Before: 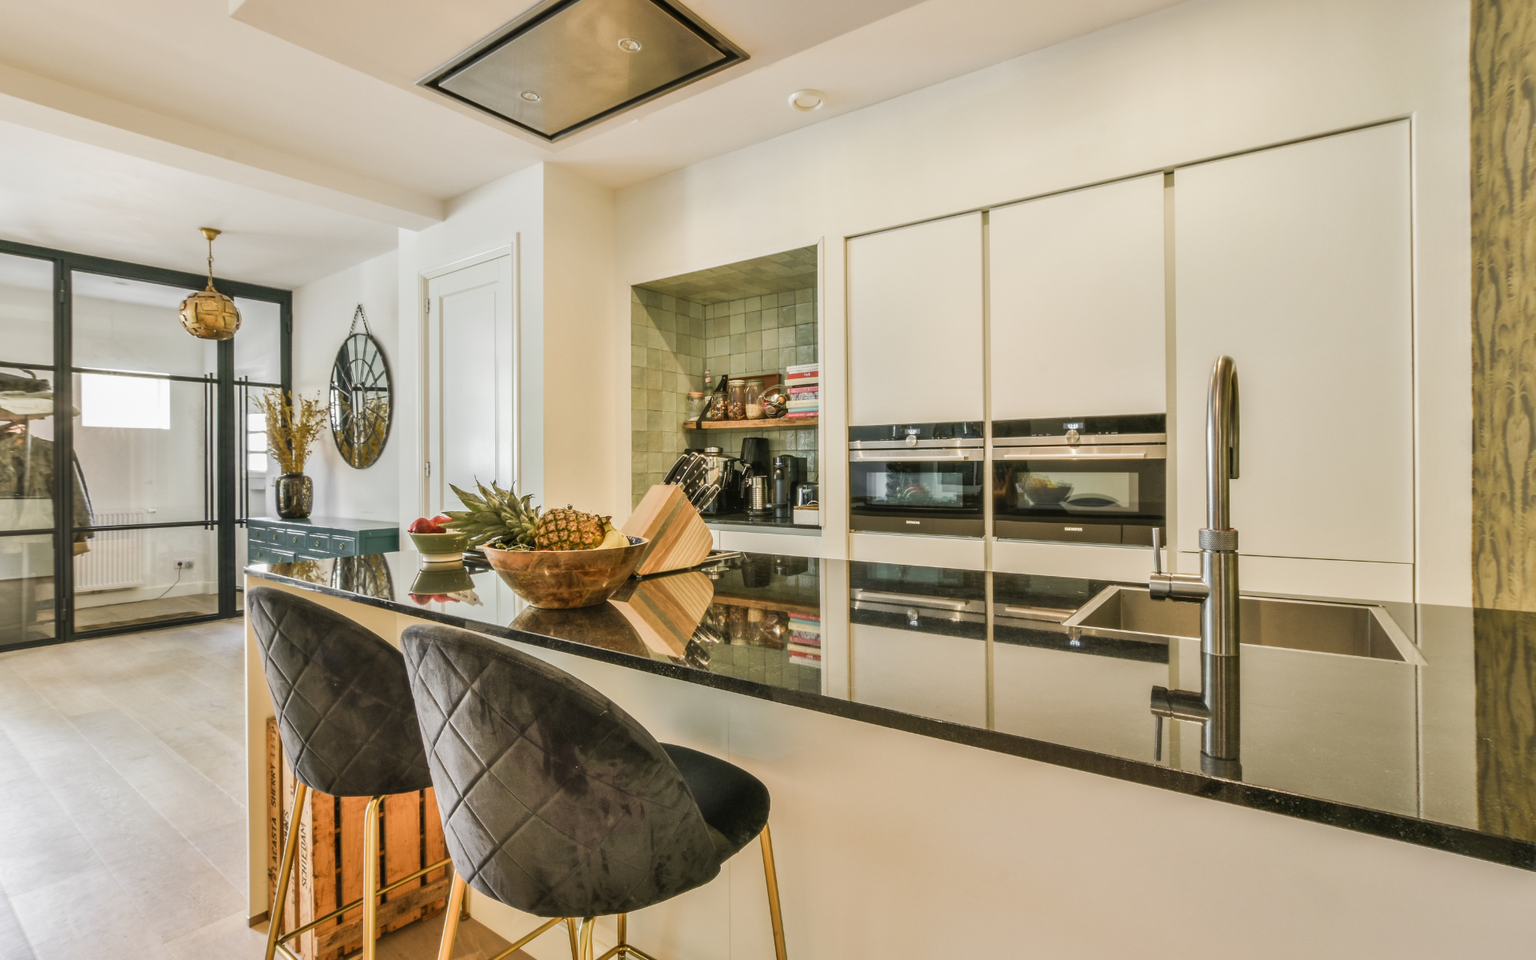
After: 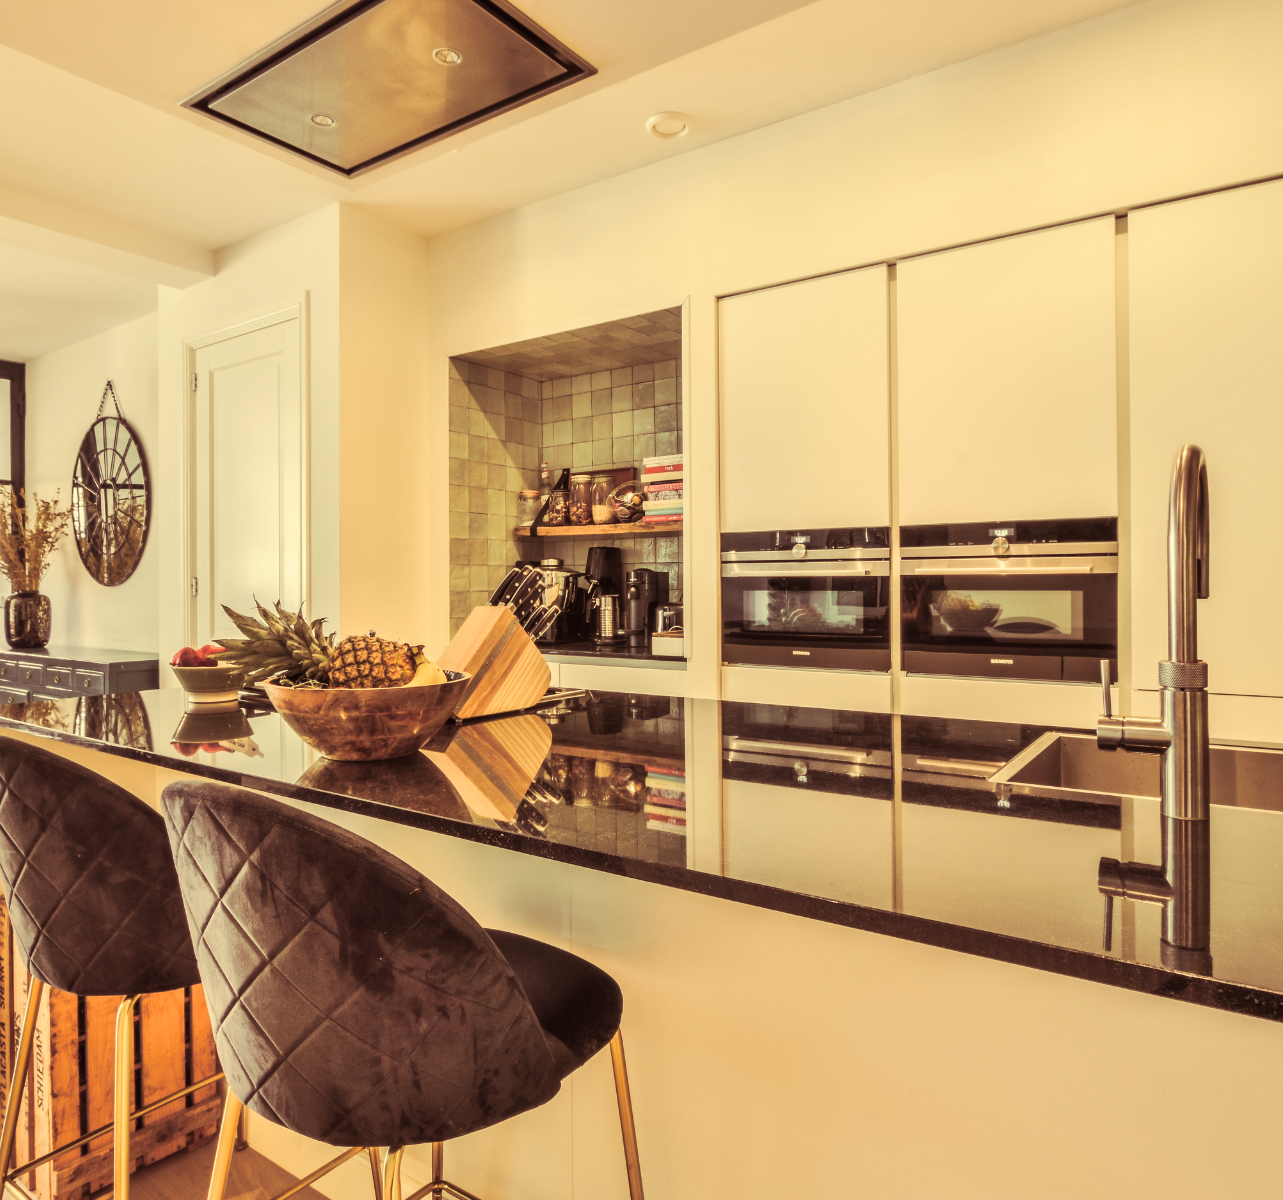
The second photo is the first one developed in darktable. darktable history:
white balance: red 1.08, blue 0.791
crop and rotate: left 17.732%, right 15.423%
tone curve: curves: ch0 [(0, 0) (0.251, 0.254) (0.689, 0.733) (1, 1)]
split-toning: on, module defaults
